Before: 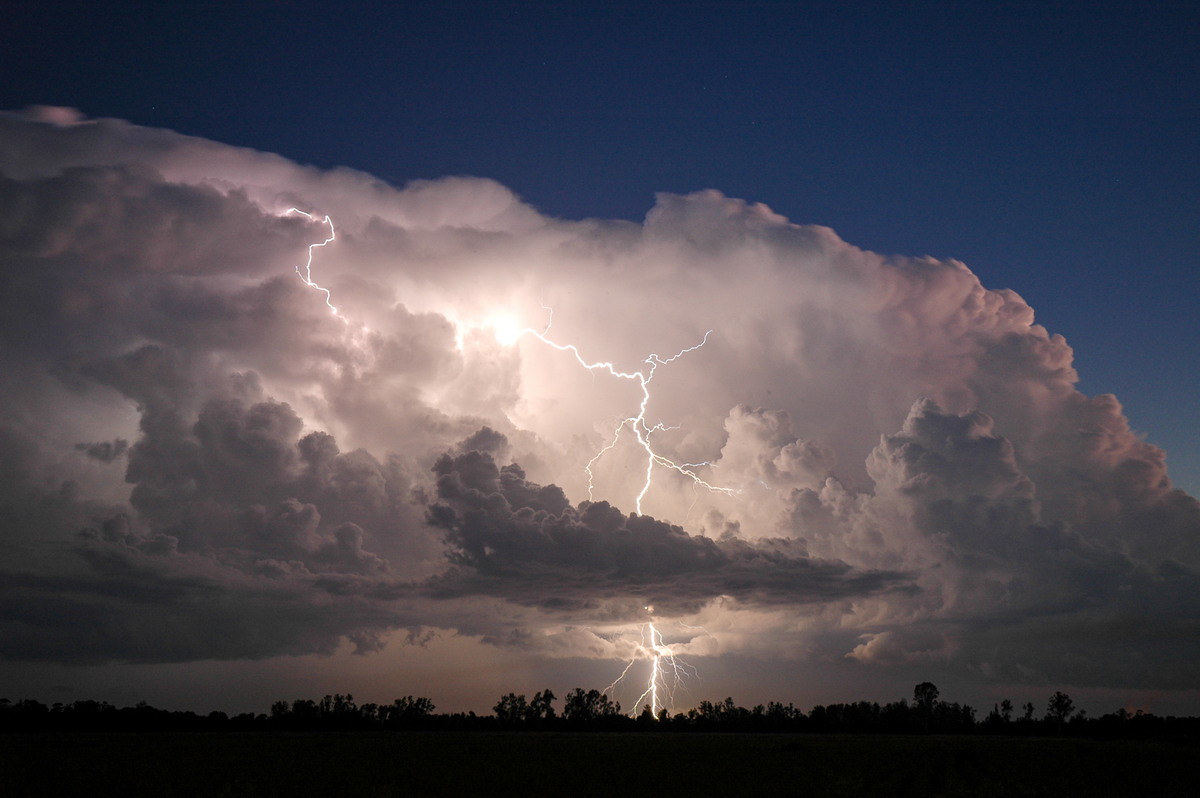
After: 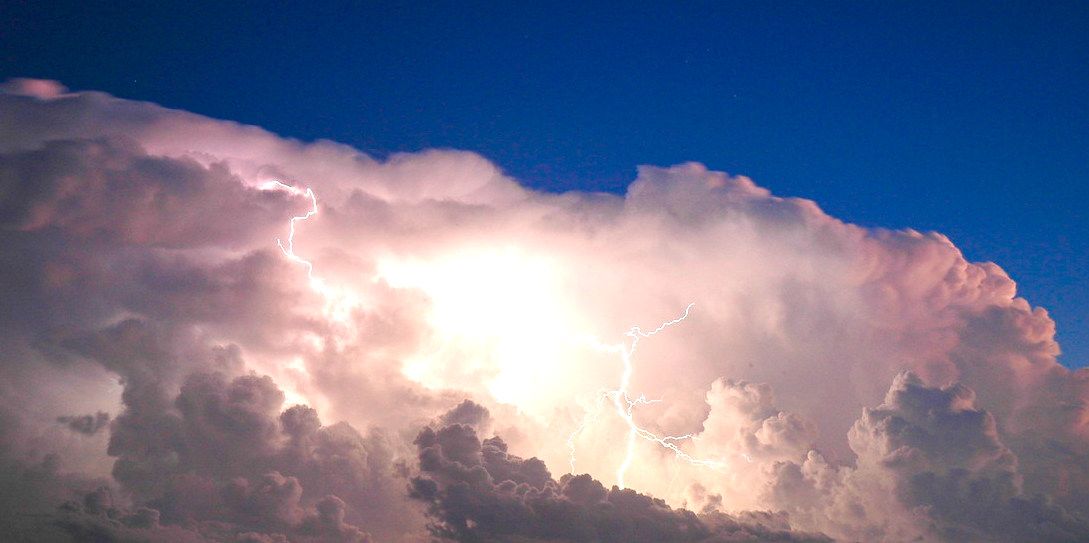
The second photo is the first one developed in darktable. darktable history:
crop: left 1.517%, top 3.437%, right 7.702%, bottom 28.42%
color correction: highlights b* 0.056, saturation 1.29
exposure: black level correction 0, exposure 0.889 EV, compensate exposure bias true, compensate highlight preservation false
color balance rgb: perceptual saturation grading › global saturation 27.343%, perceptual saturation grading › highlights -27.842%, perceptual saturation grading › mid-tones 15.128%, perceptual saturation grading › shadows 33.246%
